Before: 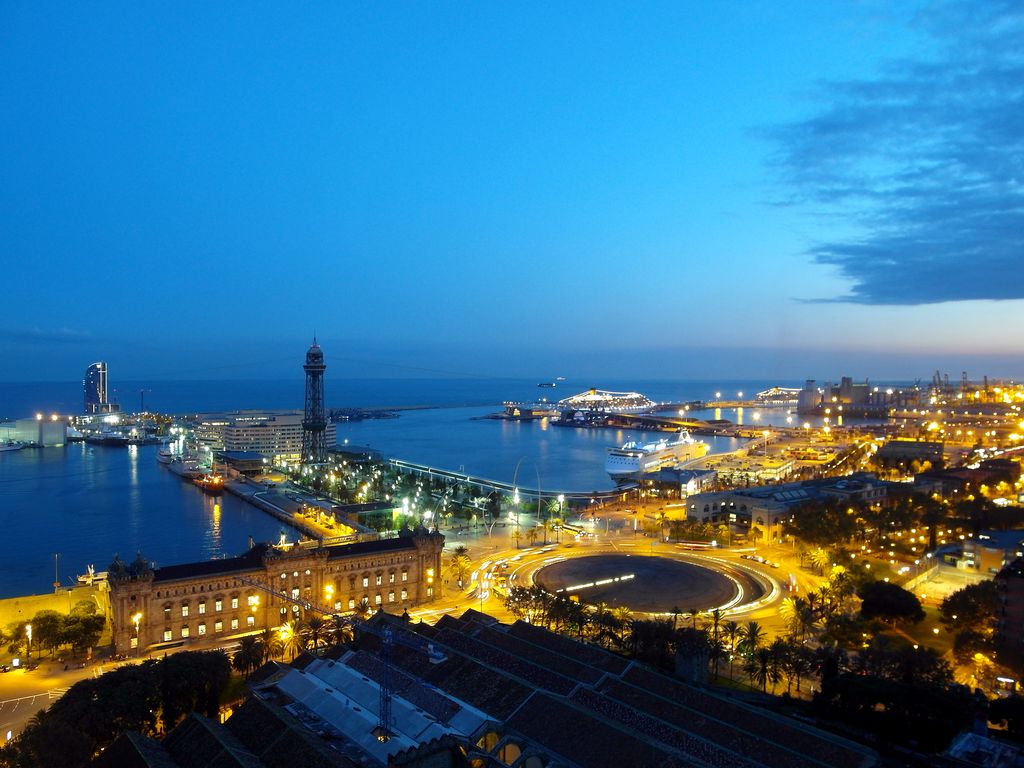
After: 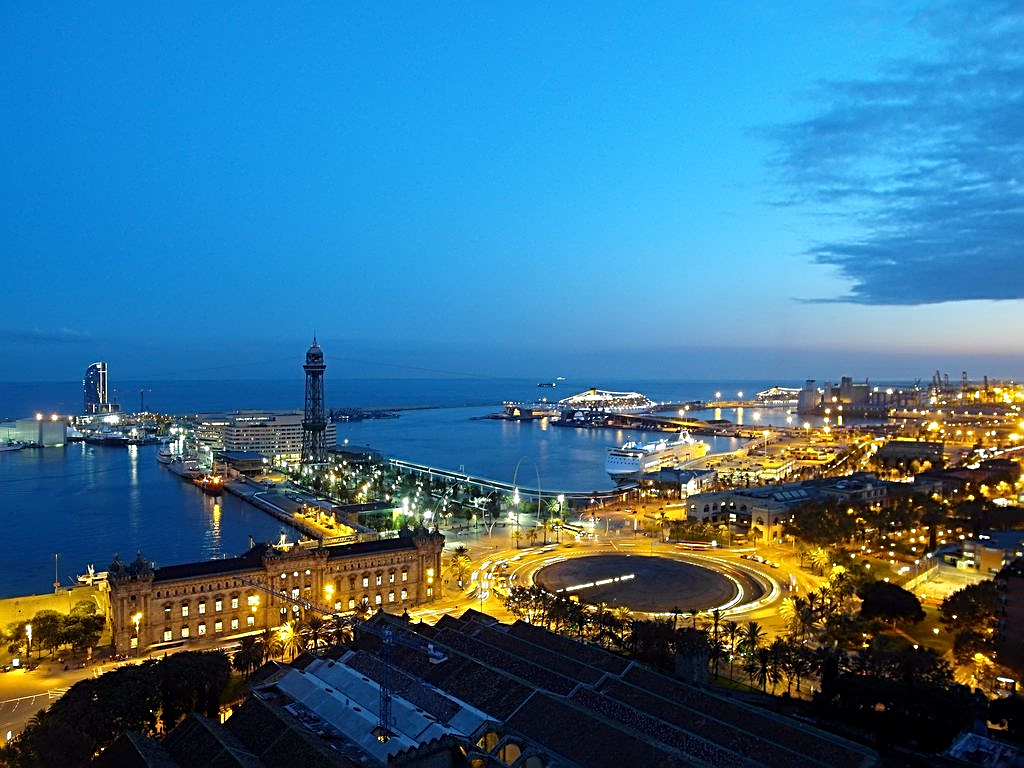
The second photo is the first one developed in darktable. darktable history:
sharpen: radius 2.718, amount 0.67
